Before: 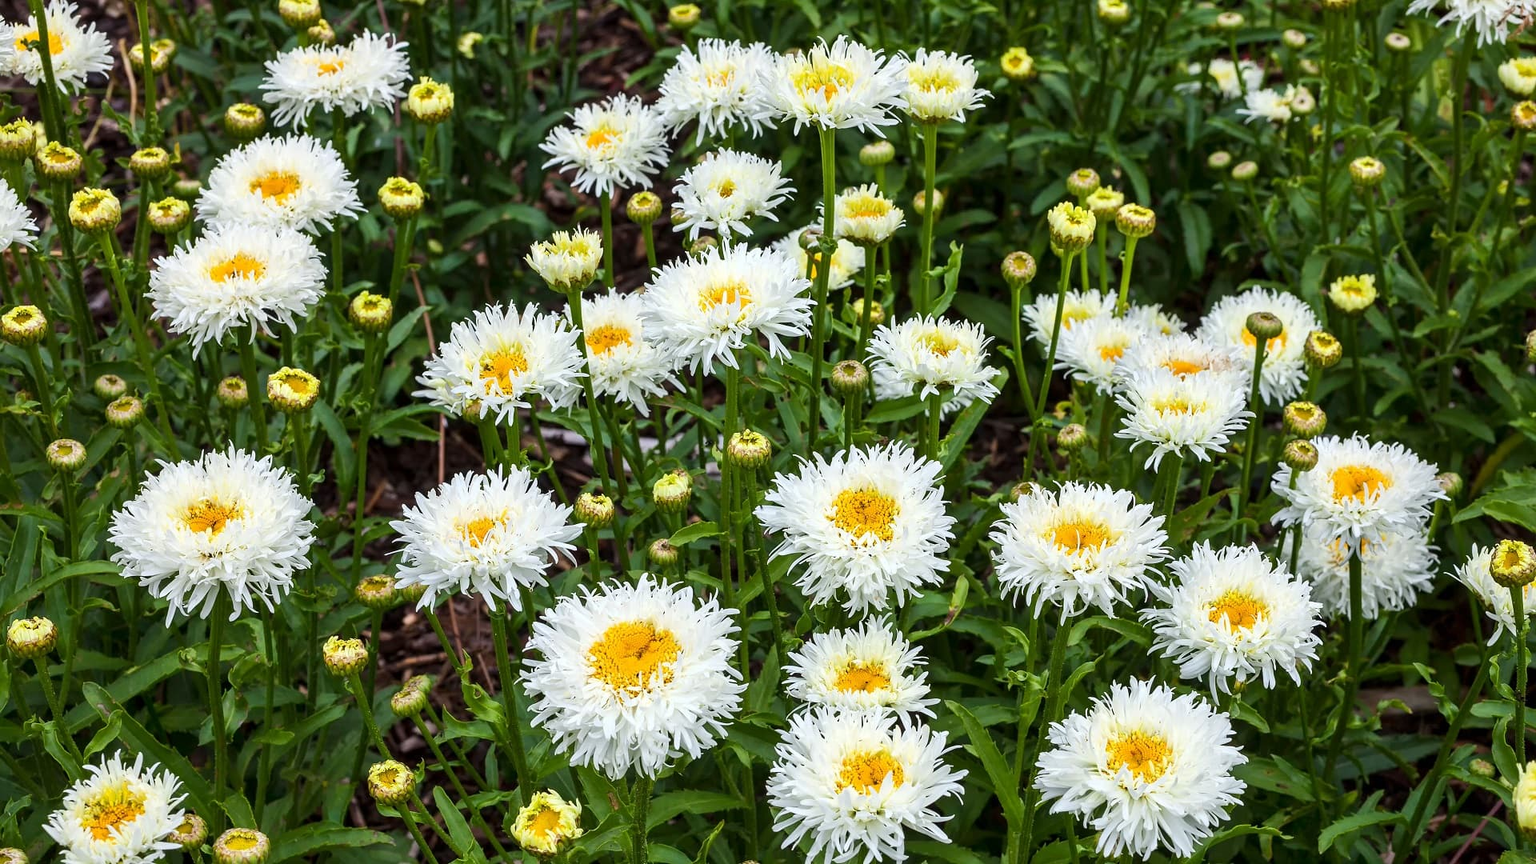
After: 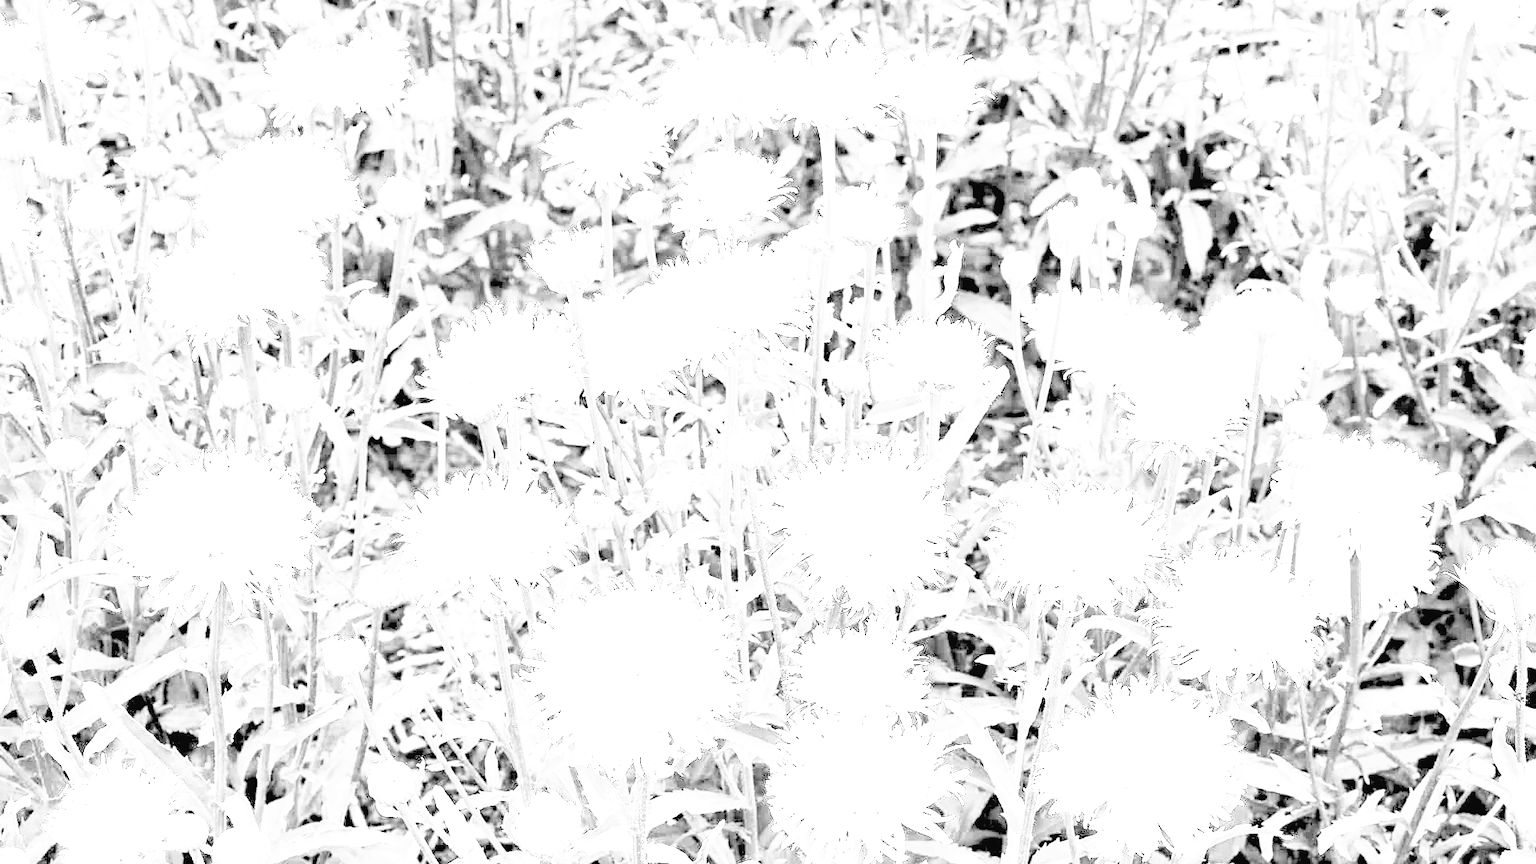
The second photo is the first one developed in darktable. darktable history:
monochrome: a 32, b 64, size 2.3
base curve: curves: ch0 [(0, 0.003) (0.001, 0.002) (0.006, 0.004) (0.02, 0.022) (0.048, 0.086) (0.094, 0.234) (0.162, 0.431) (0.258, 0.629) (0.385, 0.8) (0.548, 0.918) (0.751, 0.988) (1, 1)], preserve colors none
white balance: red 8, blue 8
exposure: black level correction 0.016, exposure 1.774 EV, compensate highlight preservation false
